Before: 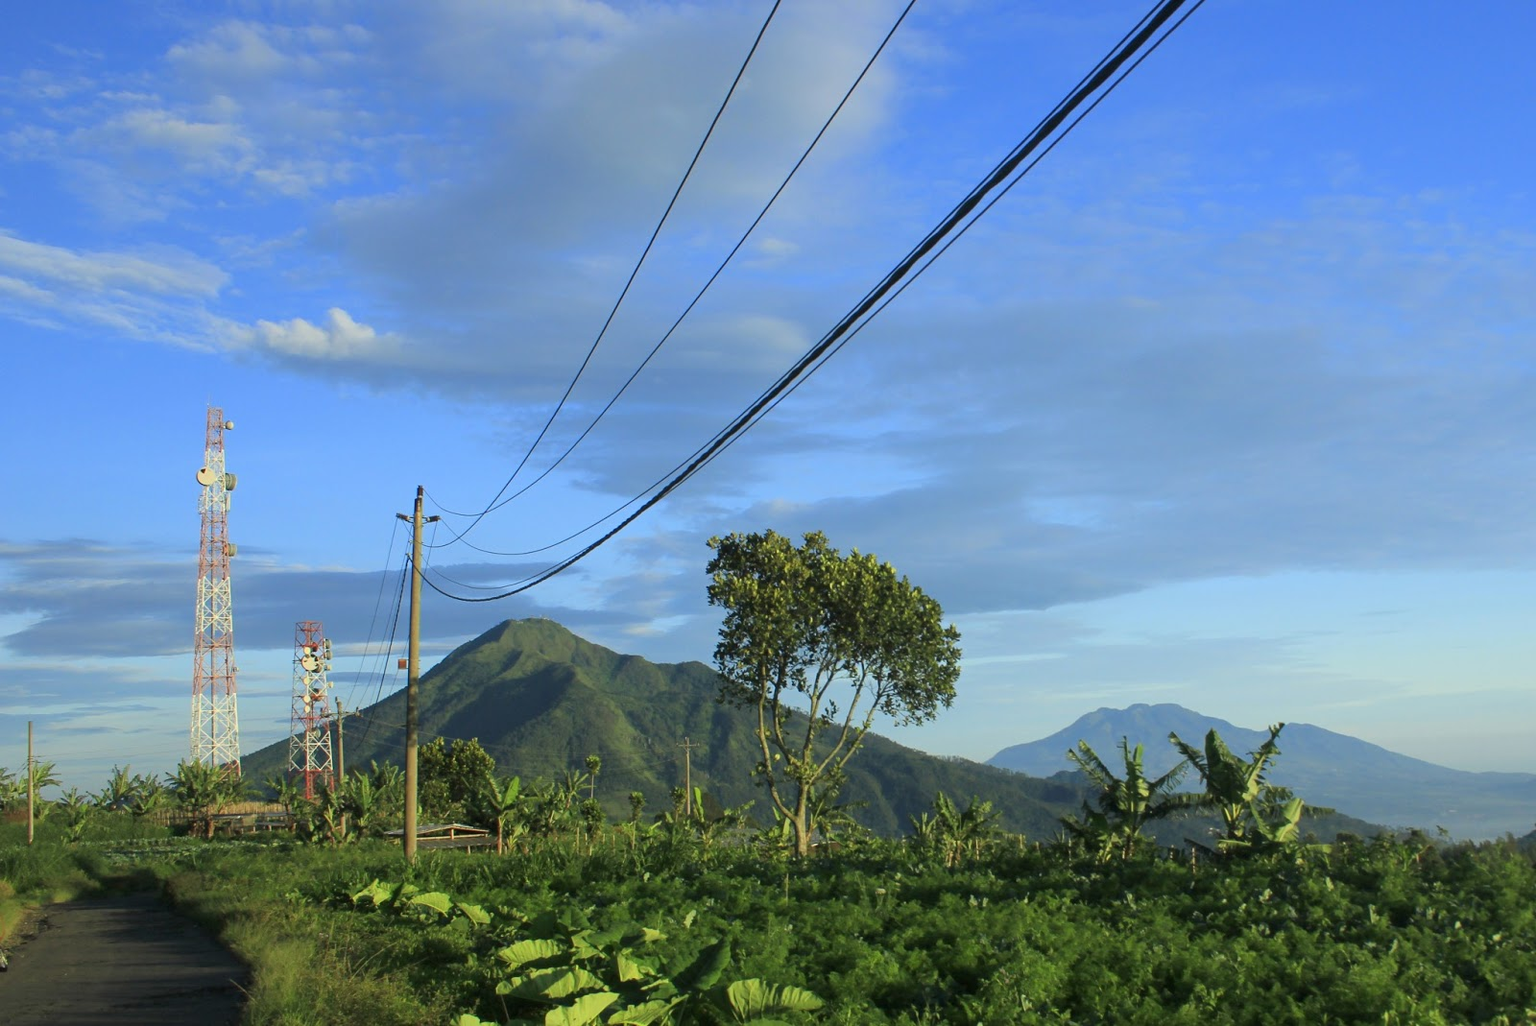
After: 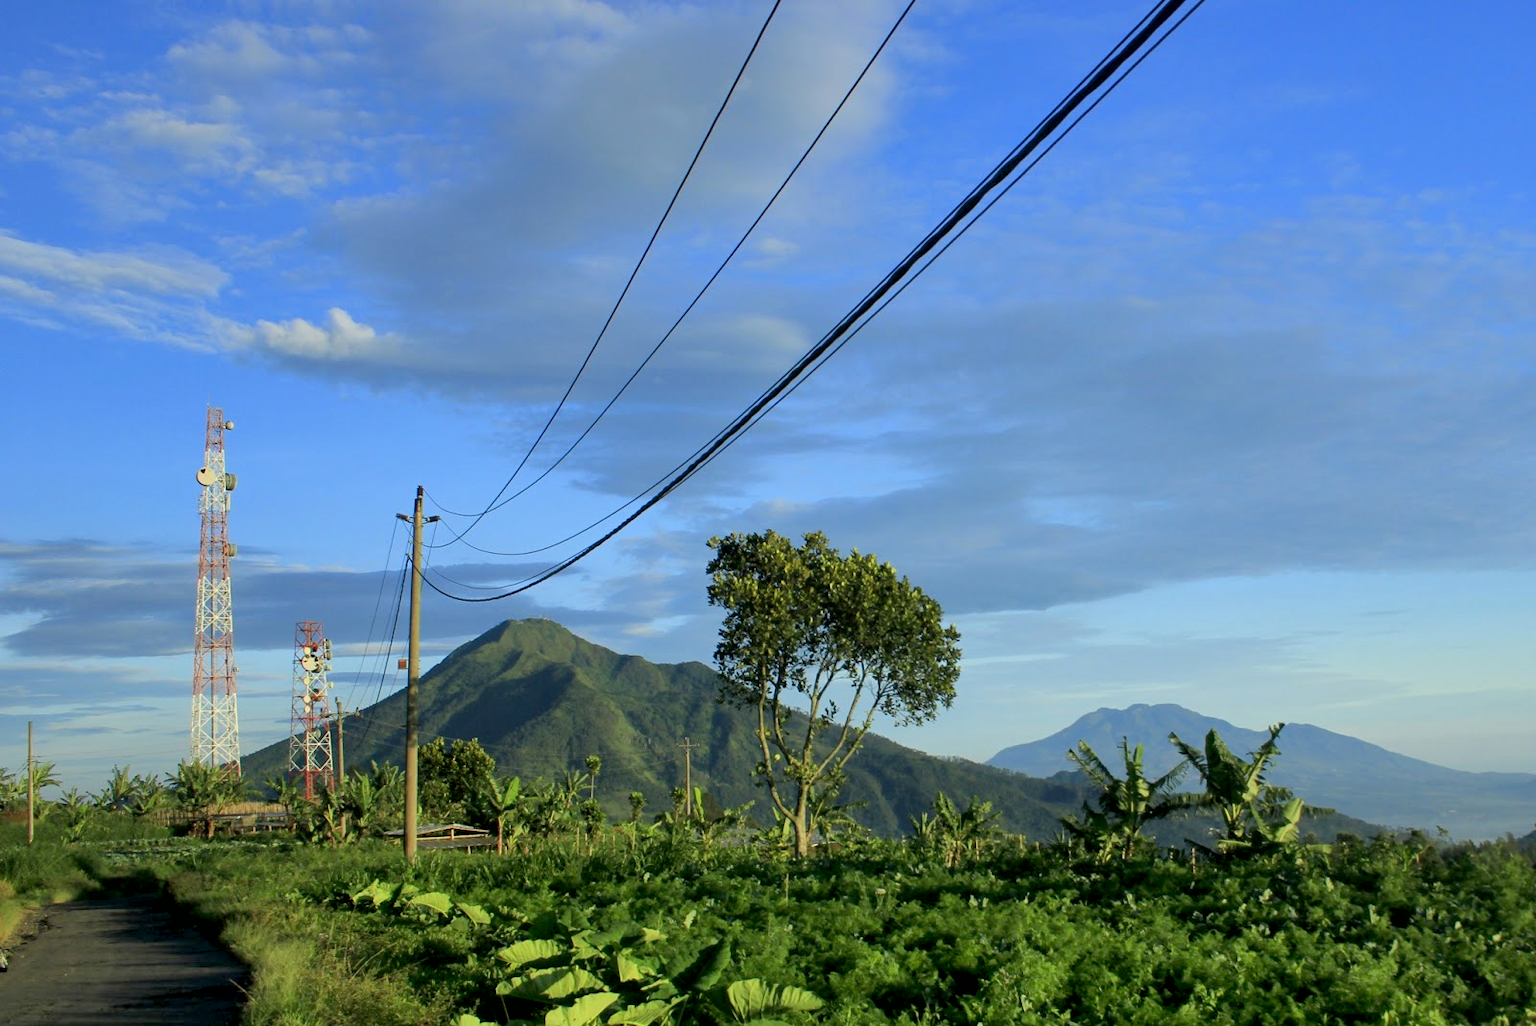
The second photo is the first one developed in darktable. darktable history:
shadows and highlights: low approximation 0.01, soften with gaussian
exposure: black level correction 0.01, exposure 0.014 EV, compensate highlight preservation false
